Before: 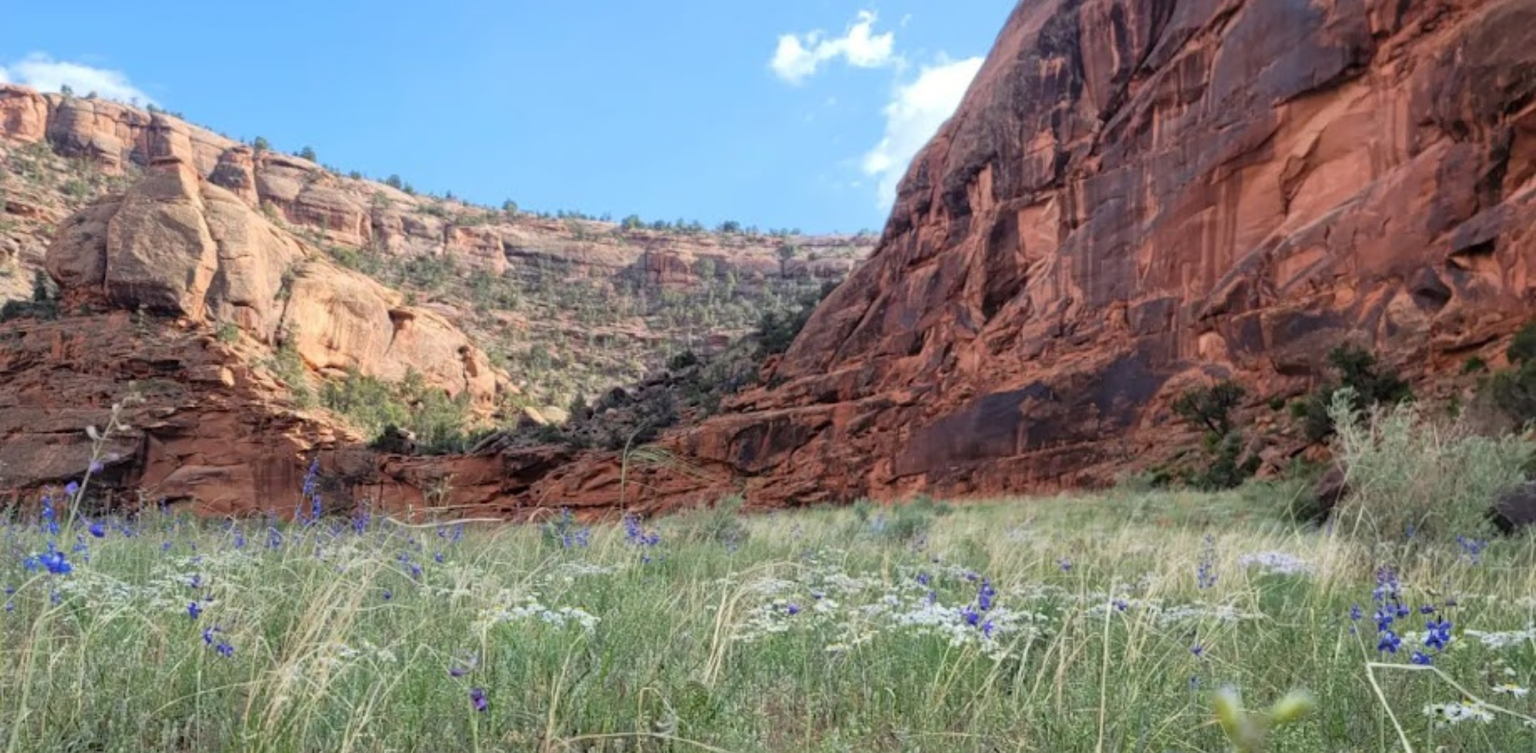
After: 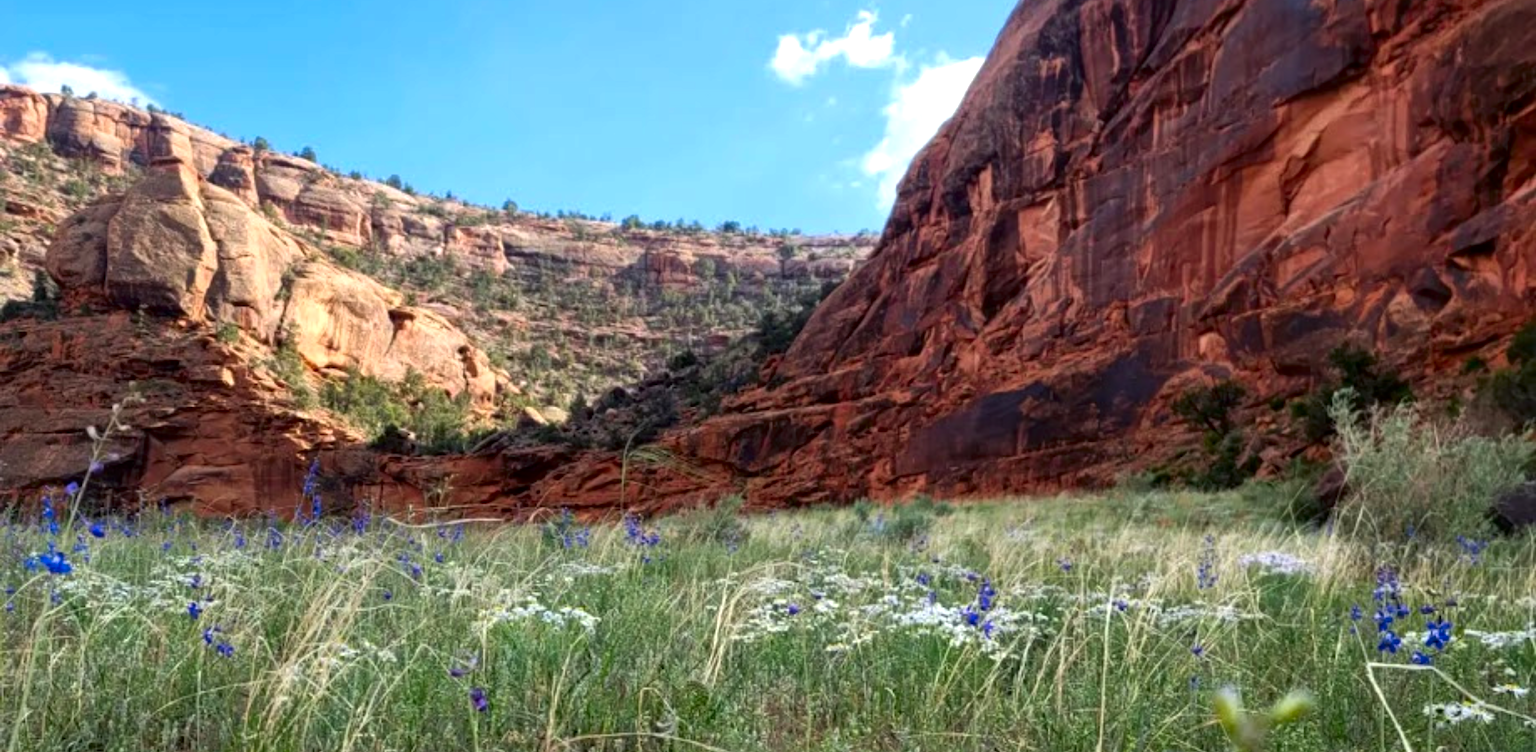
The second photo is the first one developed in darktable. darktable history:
tone equalizer: -8 EV -0.42 EV, -7 EV -0.42 EV, -6 EV -0.33 EV, -5 EV -0.246 EV, -3 EV 0.243 EV, -2 EV 0.346 EV, -1 EV 0.377 EV, +0 EV 0.397 EV
contrast brightness saturation: brightness -0.251, saturation 0.197
